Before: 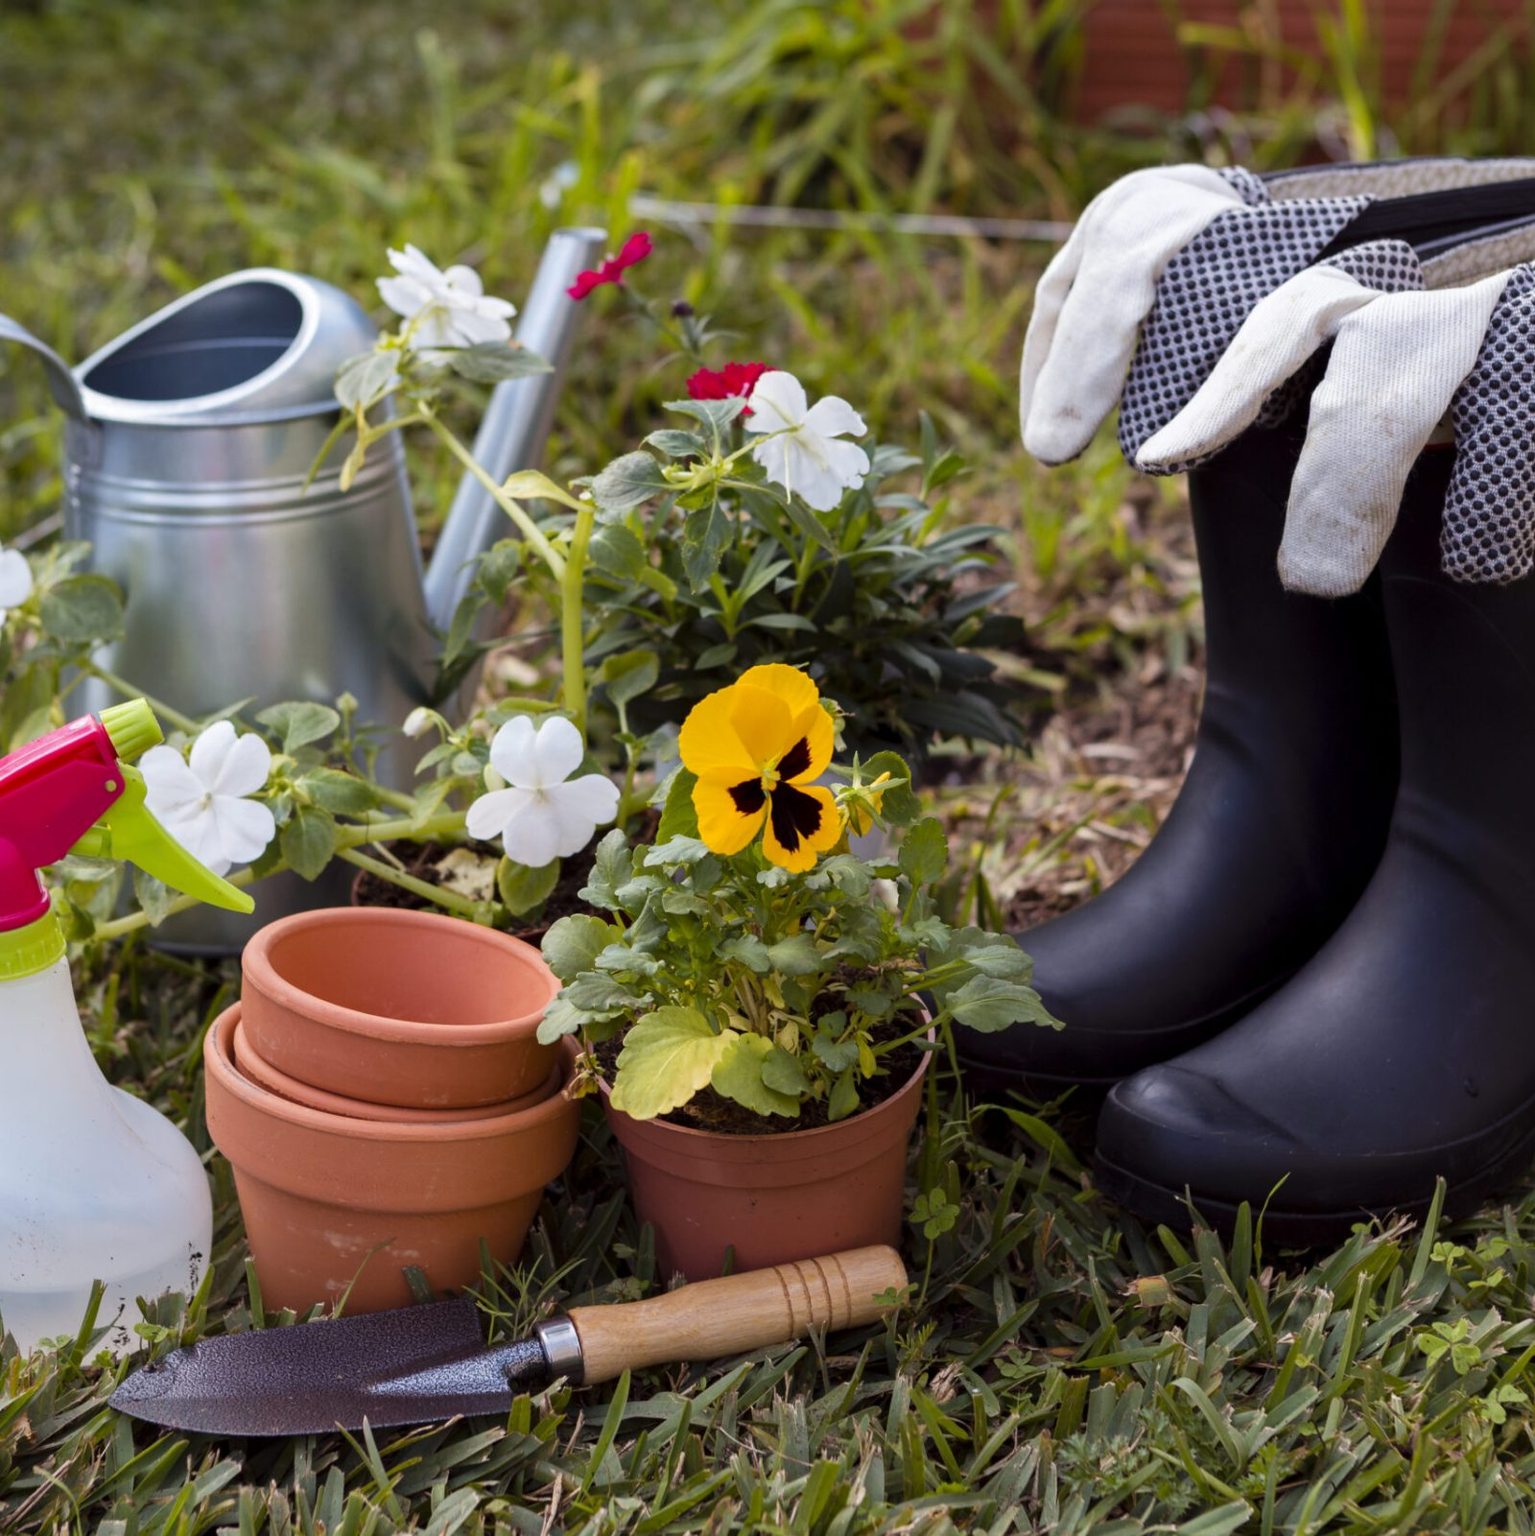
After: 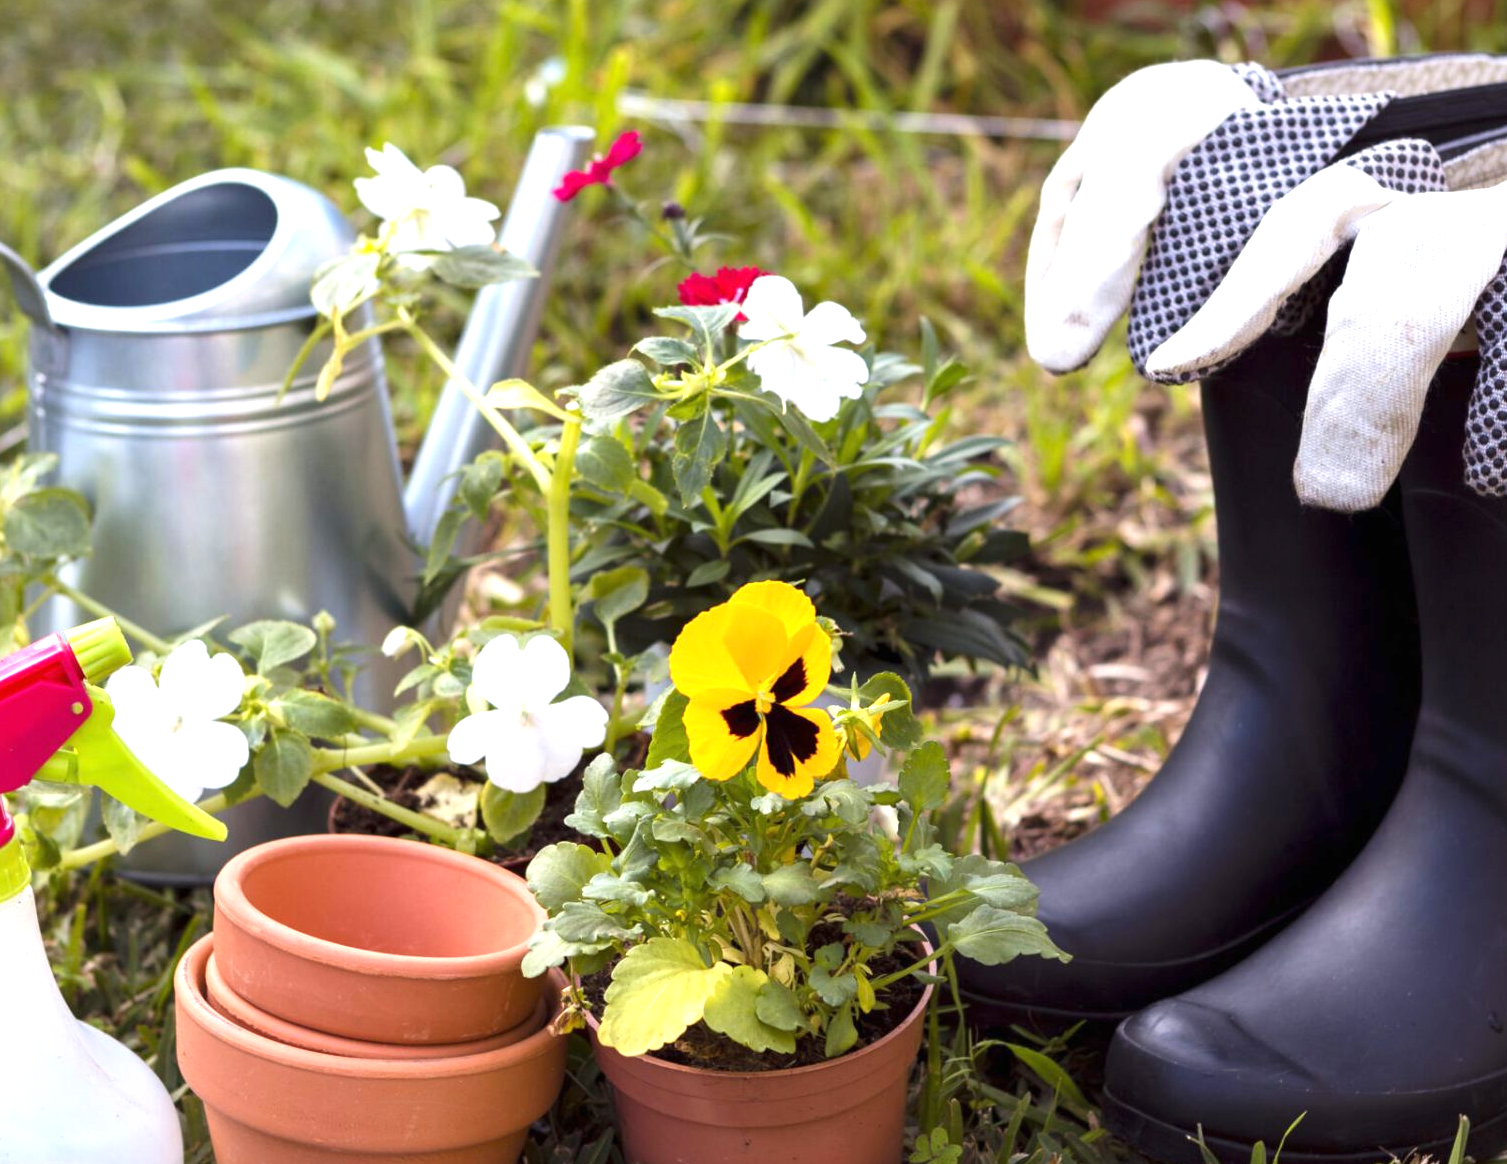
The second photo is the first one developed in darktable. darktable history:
crop: left 2.414%, top 6.975%, right 3.367%, bottom 20.264%
exposure: black level correction 0, exposure 1 EV, compensate exposure bias true, compensate highlight preservation false
